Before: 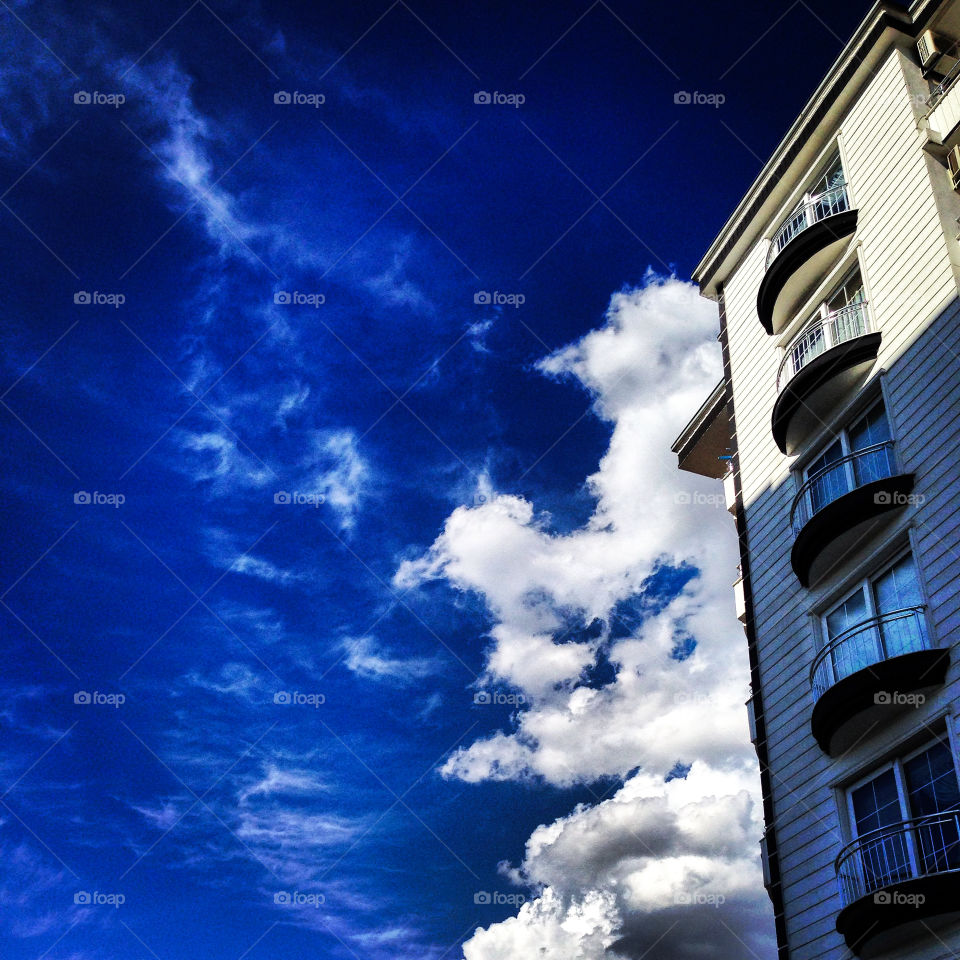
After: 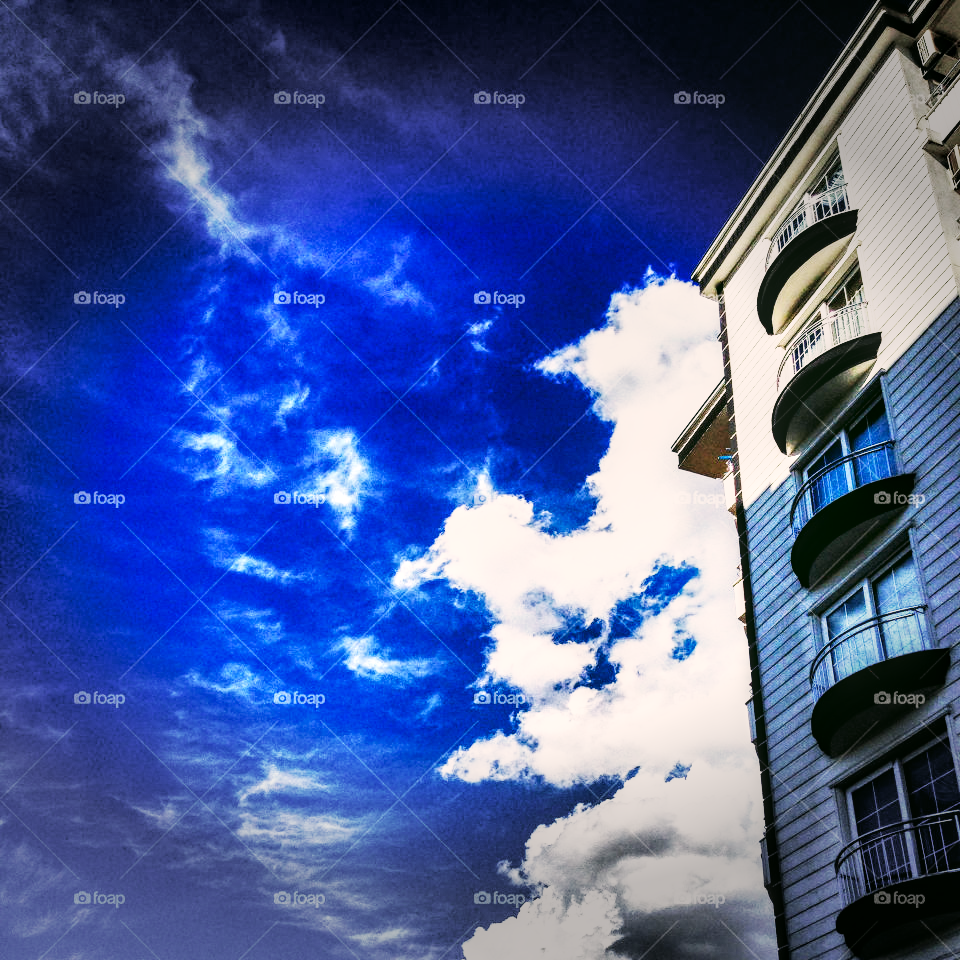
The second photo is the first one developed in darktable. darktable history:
color correction: highlights a* 3.94, highlights b* 4.99, shadows a* -7.59, shadows b* 5.03
base curve: curves: ch0 [(0, 0) (0.007, 0.004) (0.027, 0.03) (0.046, 0.07) (0.207, 0.54) (0.442, 0.872) (0.673, 0.972) (1, 1)], preserve colors none
vignetting: fall-off start 78.71%, width/height ratio 1.327
local contrast: on, module defaults
tone equalizer: smoothing diameter 24.99%, edges refinement/feathering 7.39, preserve details guided filter
